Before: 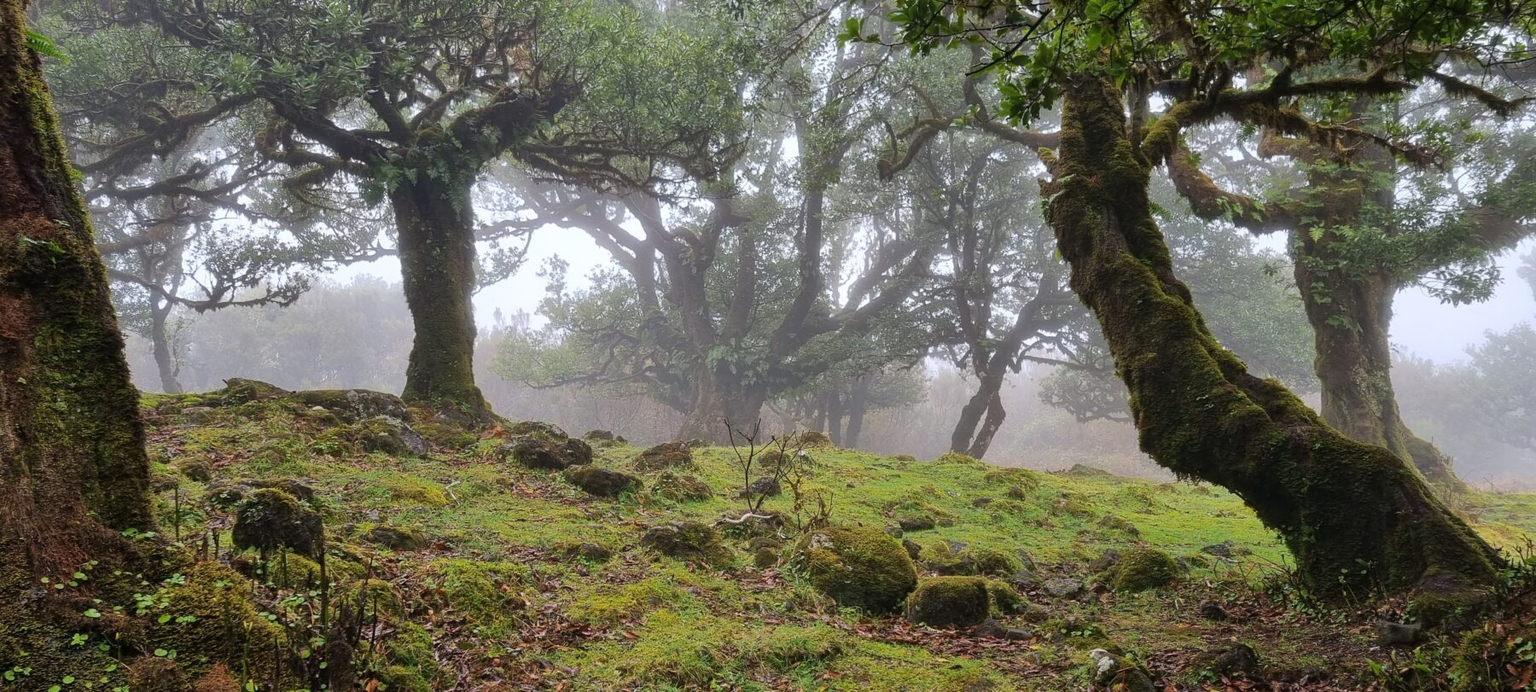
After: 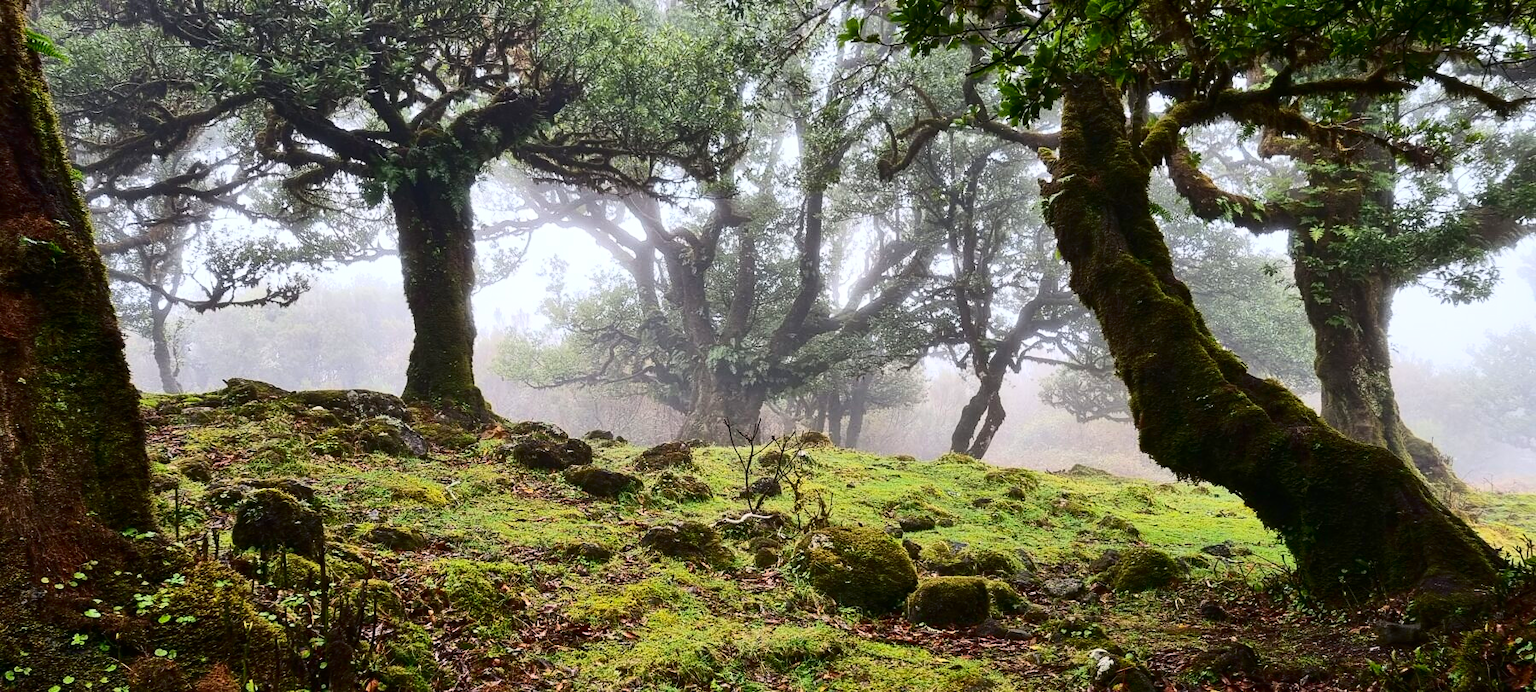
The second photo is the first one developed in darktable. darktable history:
contrast brightness saturation: contrast 0.398, brightness 0.049, saturation 0.252
